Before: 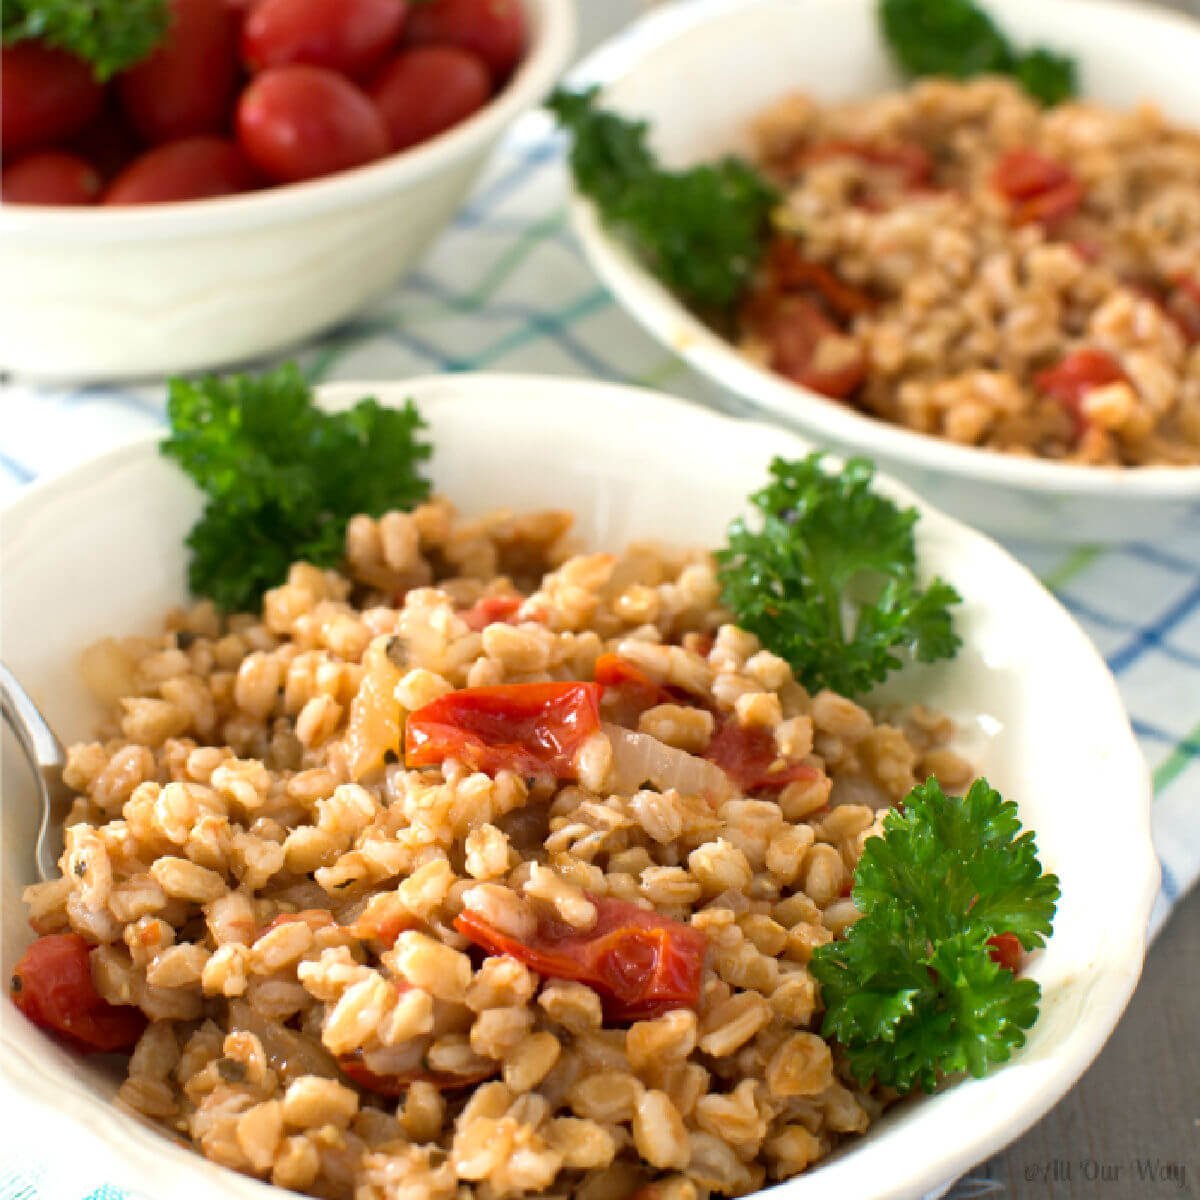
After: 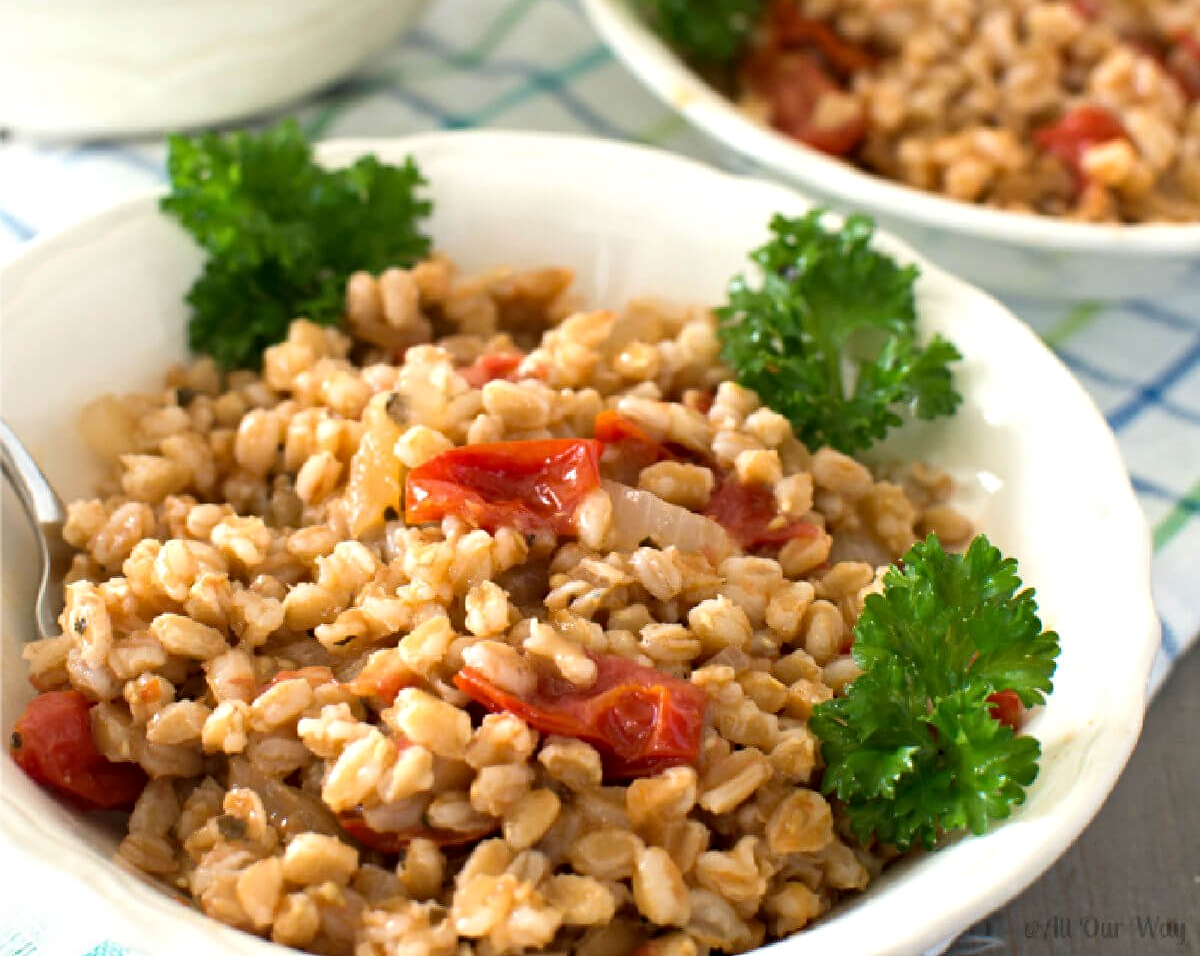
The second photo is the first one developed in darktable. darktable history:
contrast equalizer: octaves 7, y [[0.5, 0.504, 0.515, 0.527, 0.535, 0.534], [0.5 ×6], [0.491, 0.387, 0.179, 0.068, 0.068, 0.068], [0 ×5, 0.023], [0 ×6]]
crop and rotate: top 20.281%
